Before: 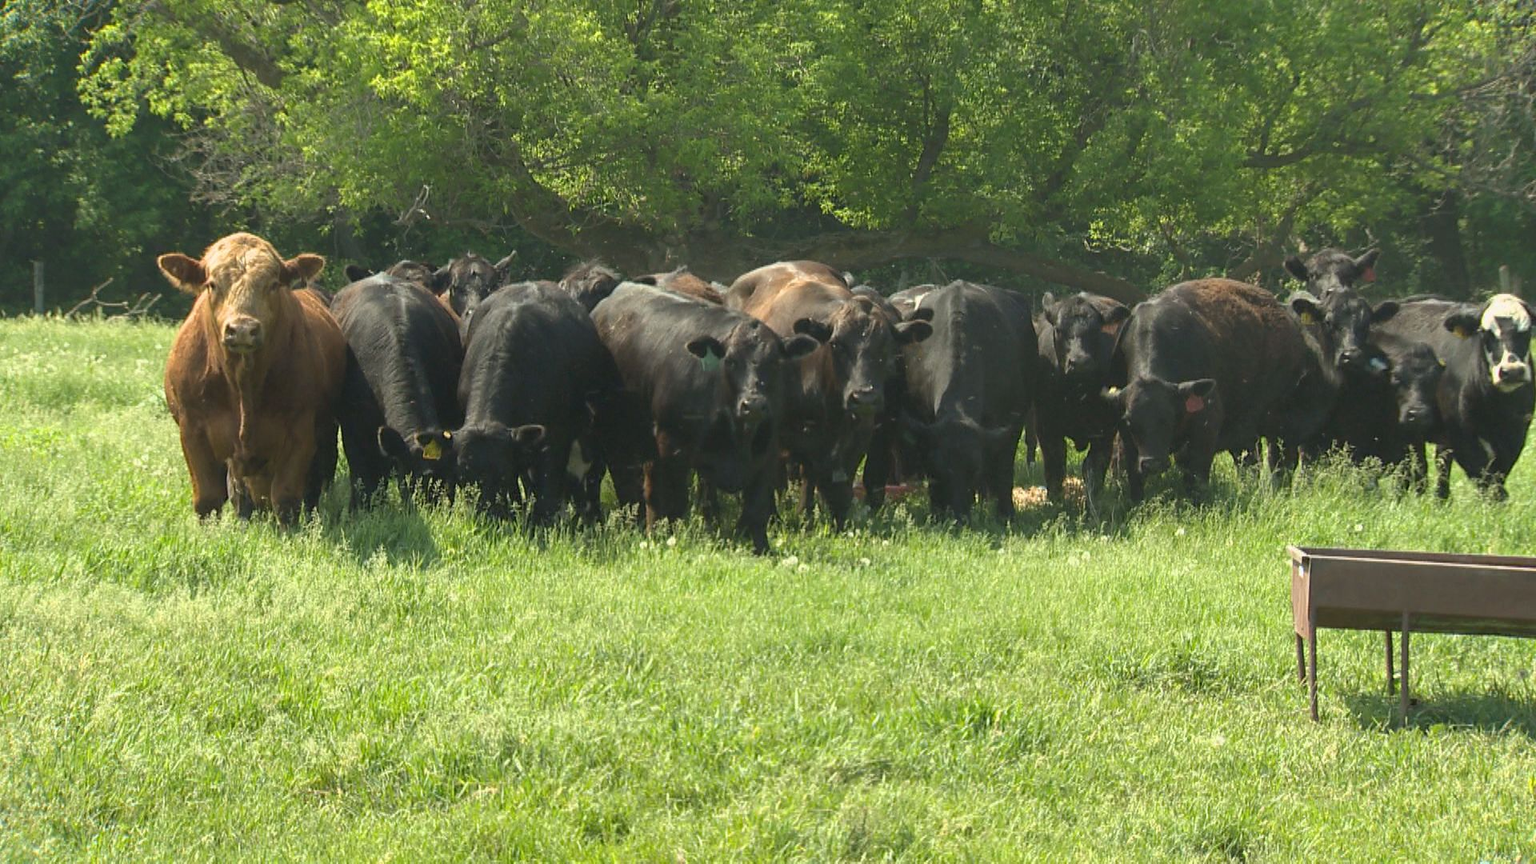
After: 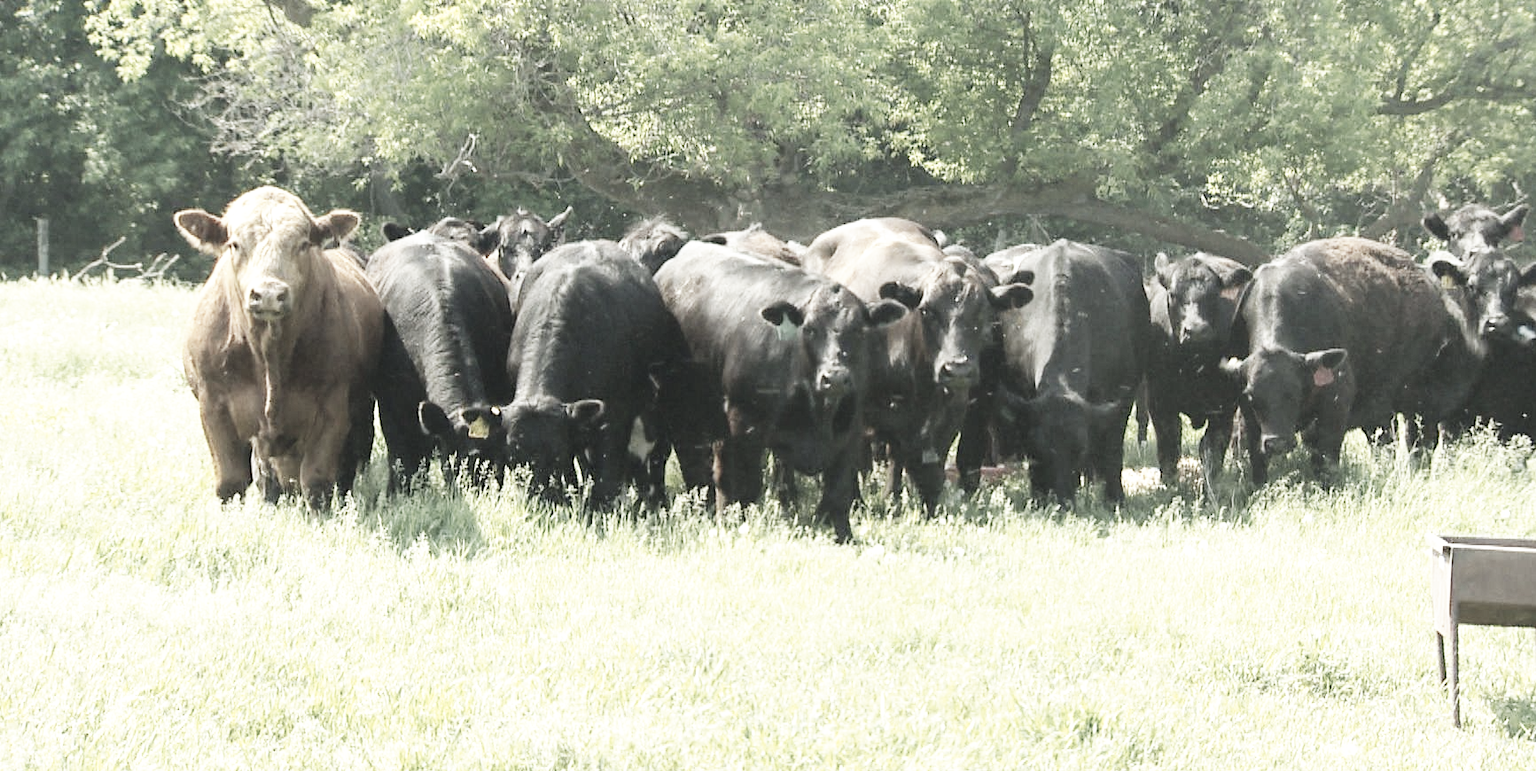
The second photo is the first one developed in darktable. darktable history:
tone equalizer: -7 EV 0.122 EV, edges refinement/feathering 500, mask exposure compensation -1.57 EV, preserve details no
crop: top 7.427%, right 9.696%, bottom 11.984%
base curve: curves: ch0 [(0, 0) (0.007, 0.004) (0.027, 0.03) (0.046, 0.07) (0.207, 0.54) (0.442, 0.872) (0.673, 0.972) (1, 1)], preserve colors none
exposure: black level correction 0.001, exposure 0.498 EV, compensate highlight preservation false
color correction: highlights b* 0.027, saturation 0.318
